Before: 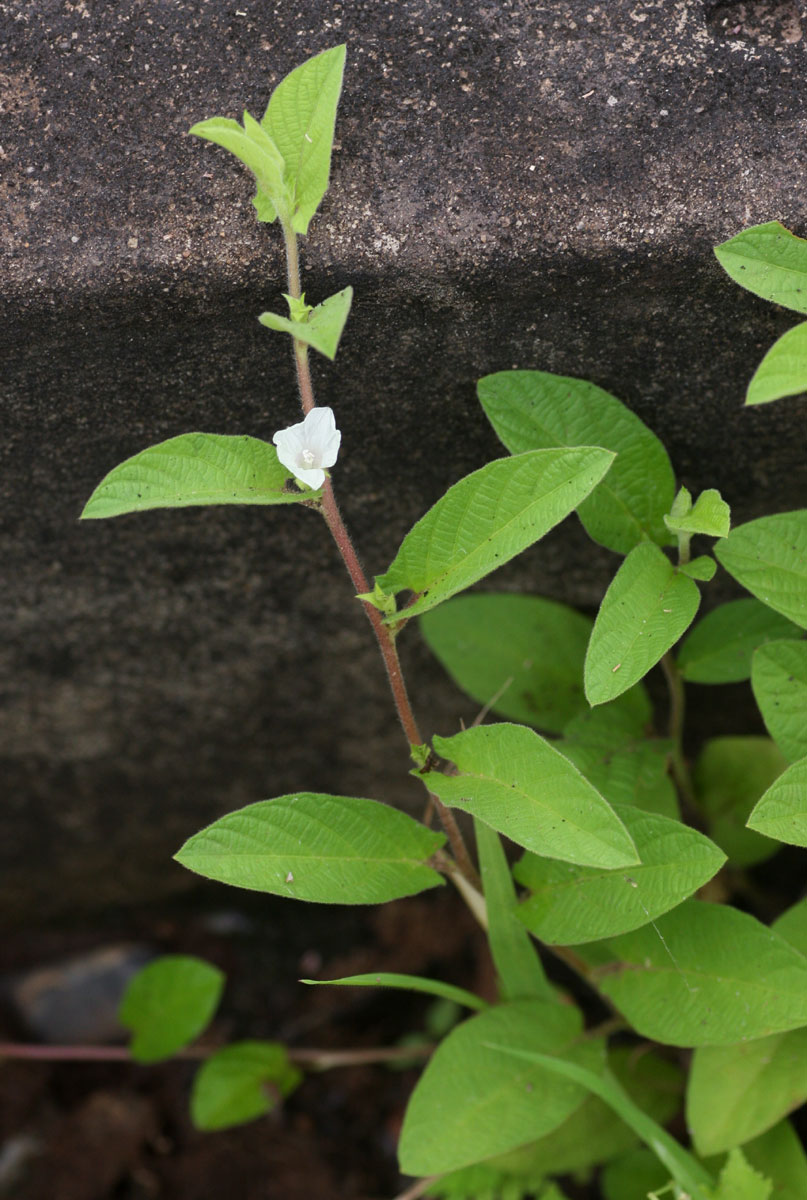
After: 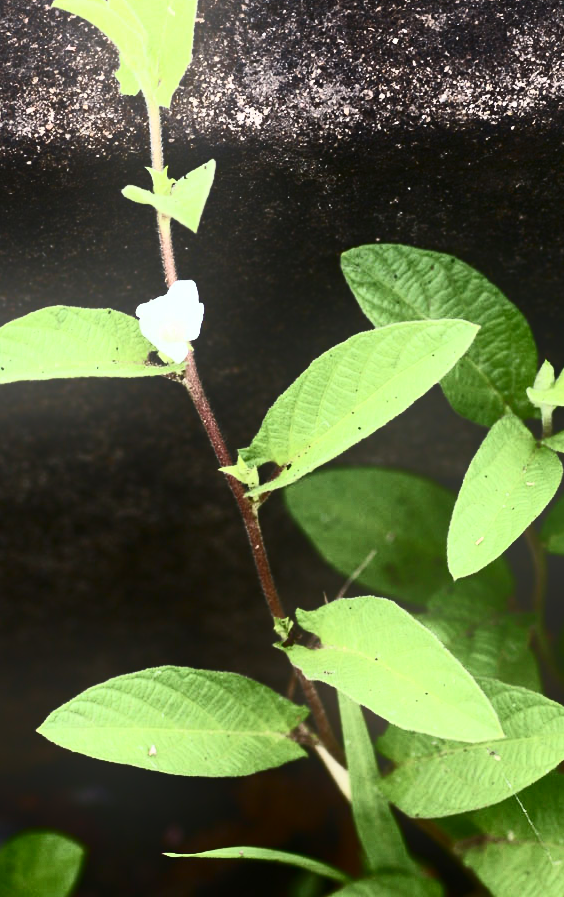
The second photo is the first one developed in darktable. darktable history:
crop and rotate: left 17.046%, top 10.659%, right 12.989%, bottom 14.553%
bloom: size 15%, threshold 97%, strength 7%
contrast brightness saturation: contrast 0.93, brightness 0.2
